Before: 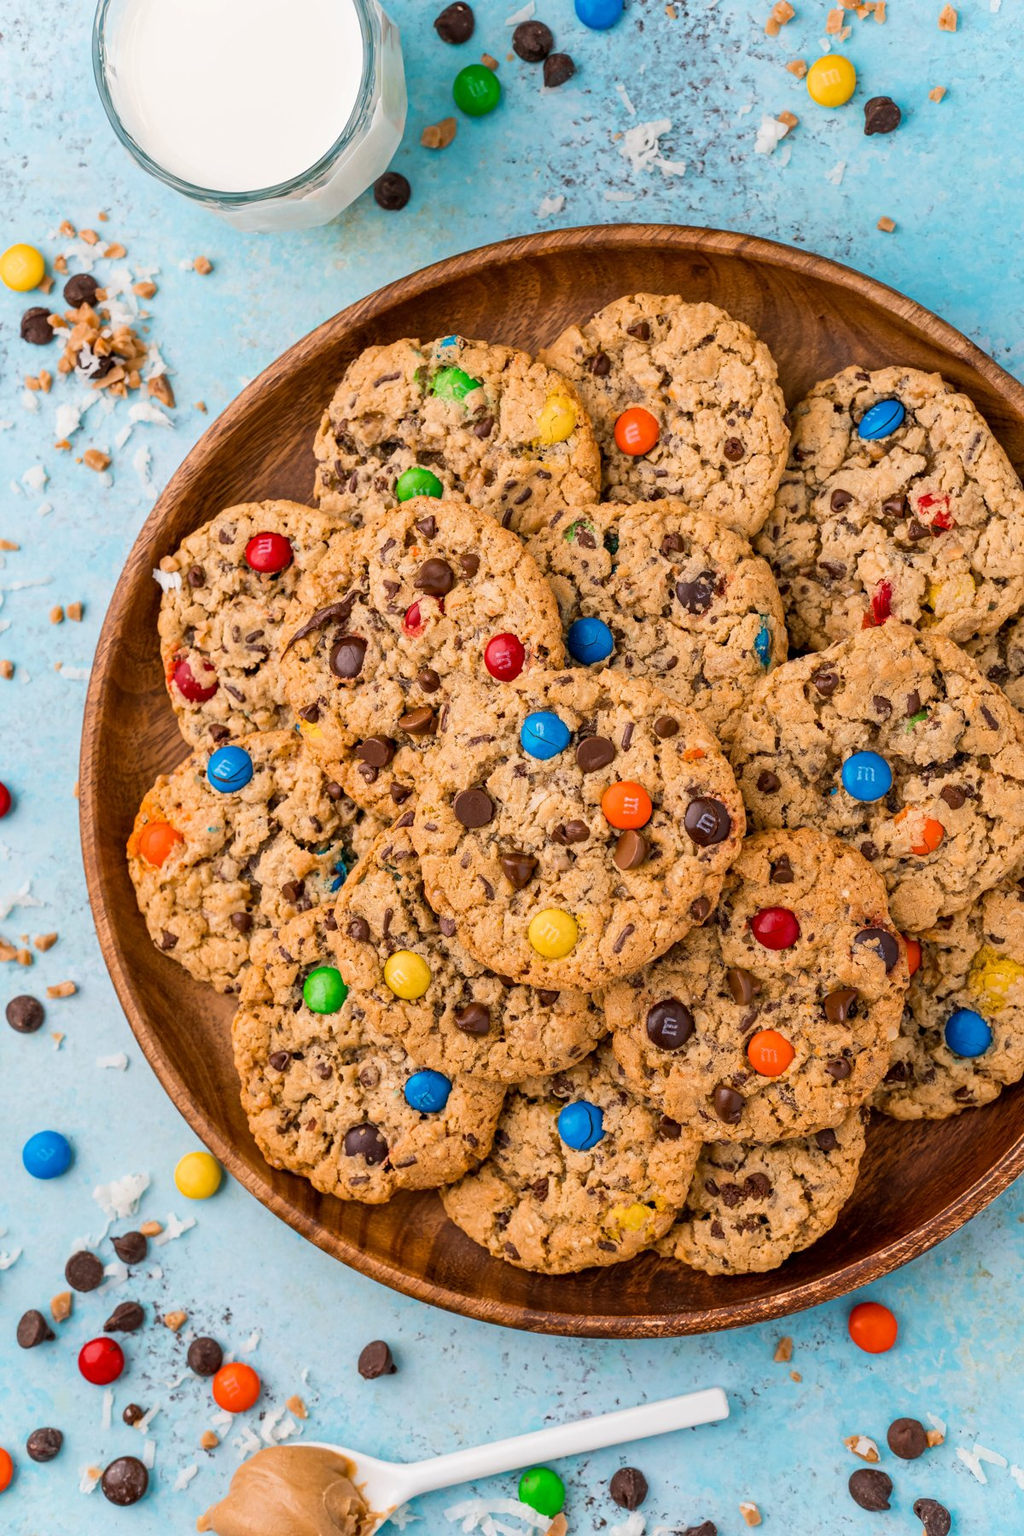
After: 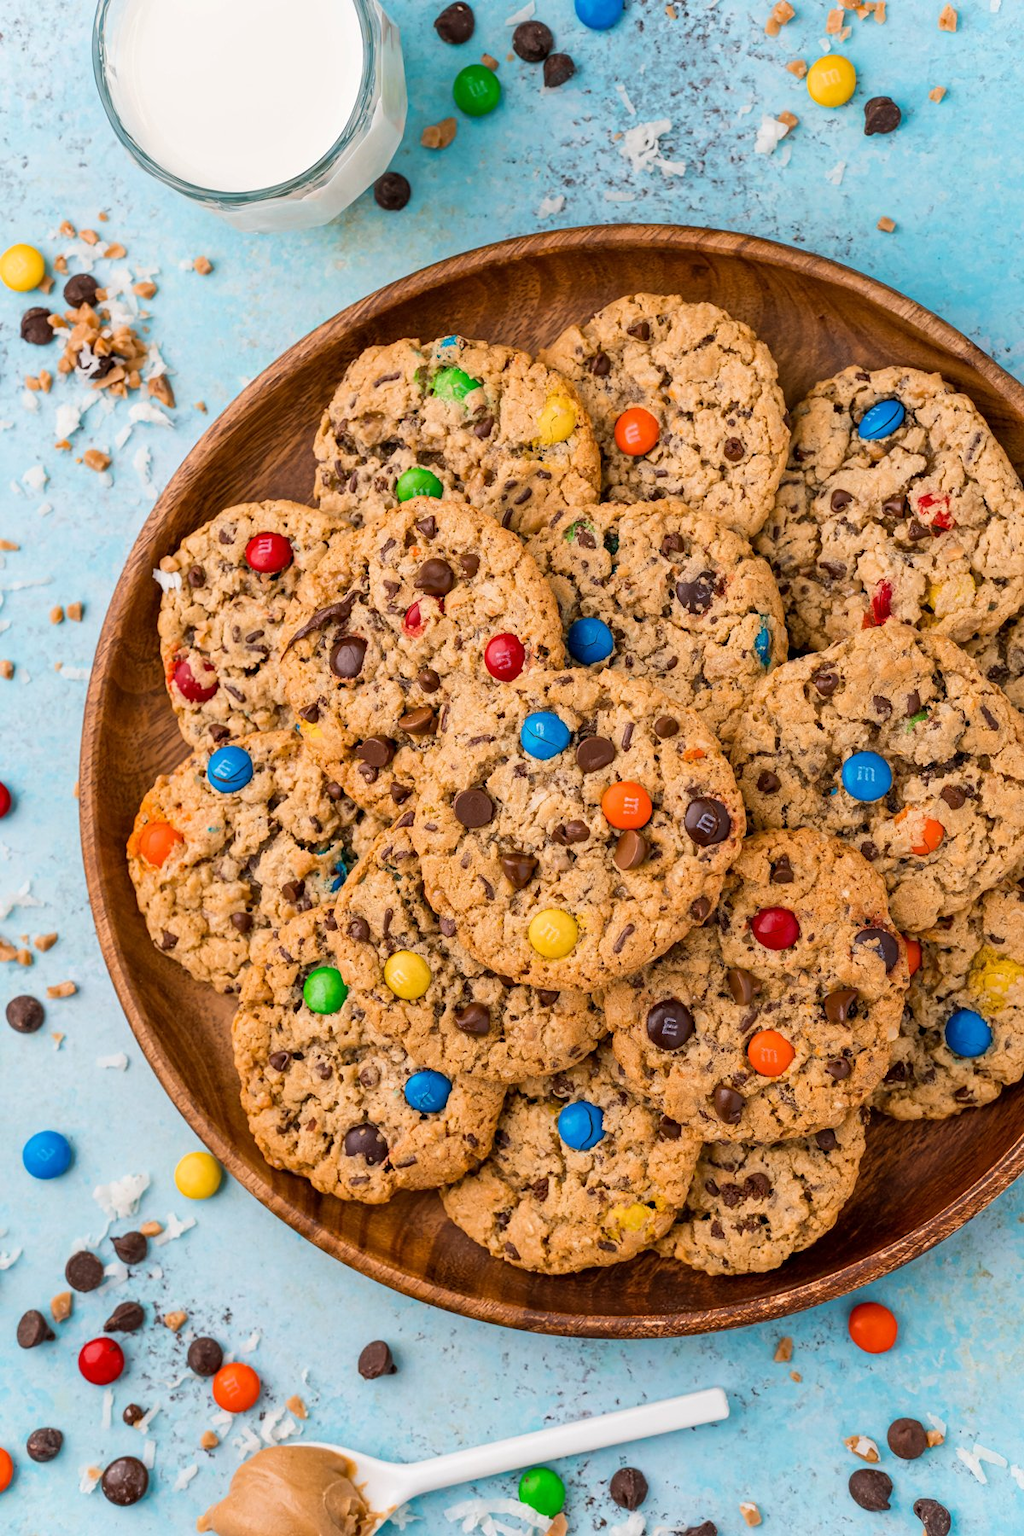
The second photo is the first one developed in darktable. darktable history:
tone equalizer: mask exposure compensation -0.514 EV
